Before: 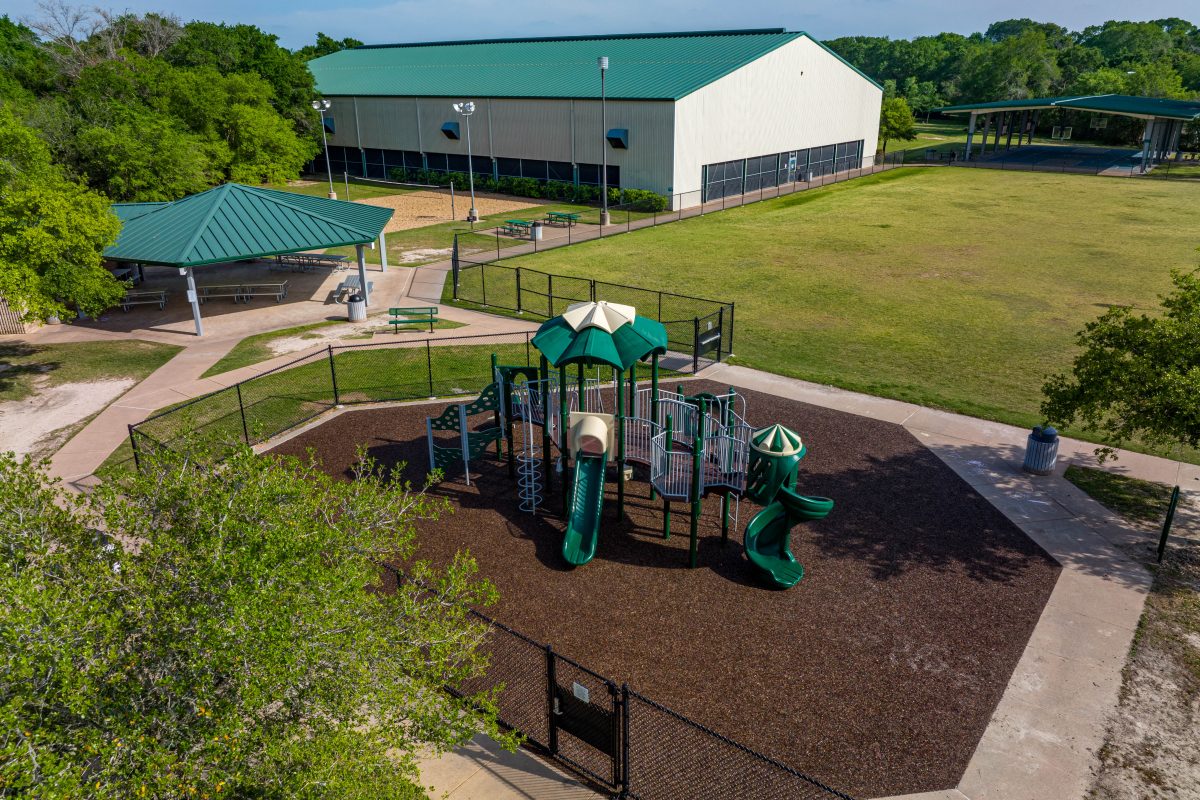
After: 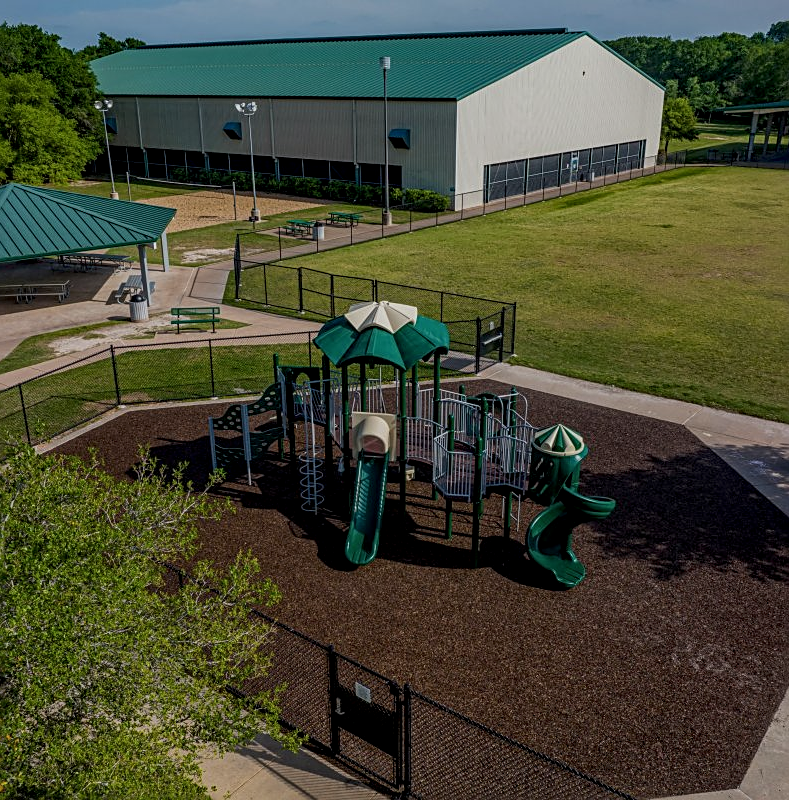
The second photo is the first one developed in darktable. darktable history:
sharpen: on, module defaults
local contrast: on, module defaults
crop and rotate: left 18.248%, right 15.989%
exposure: black level correction 0, exposure -0.826 EV, compensate highlight preservation false
